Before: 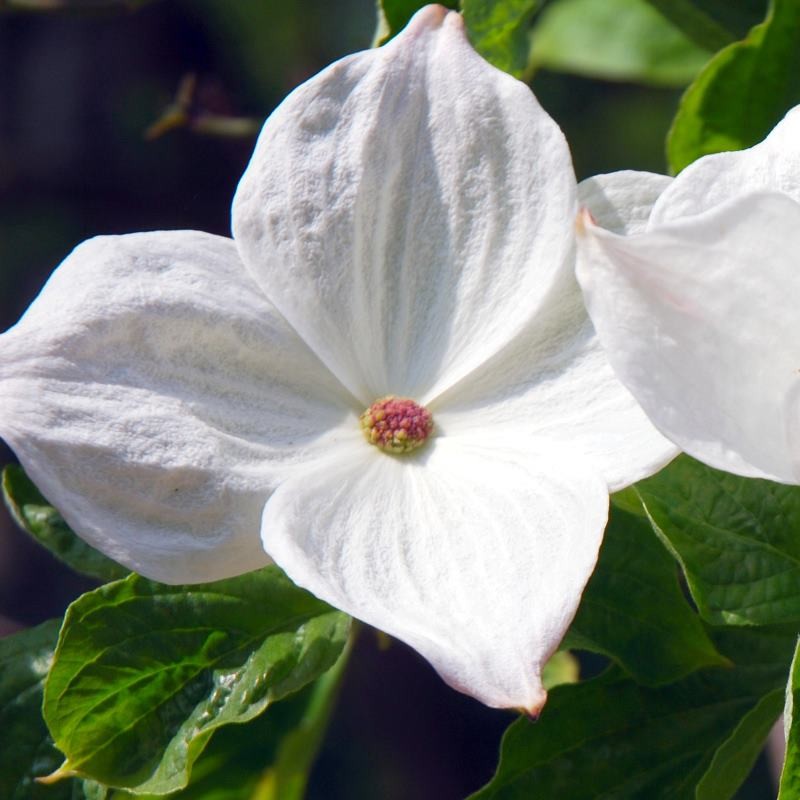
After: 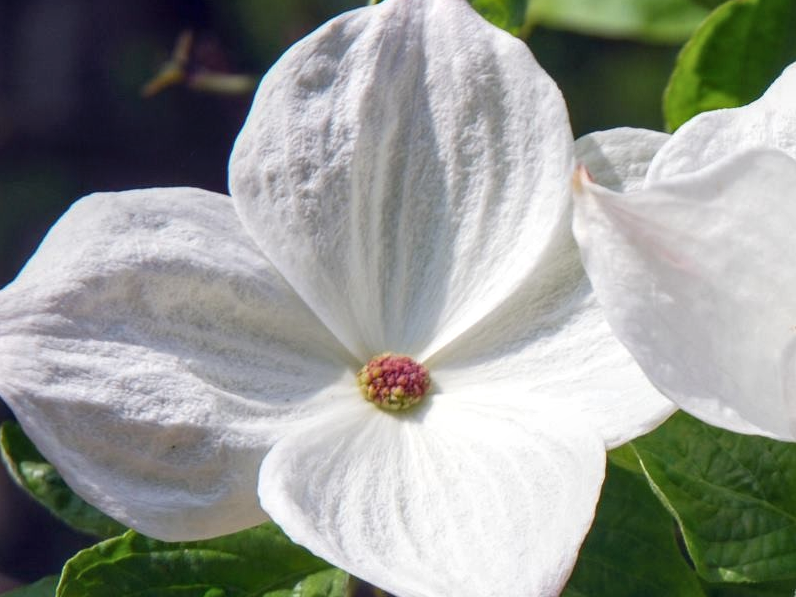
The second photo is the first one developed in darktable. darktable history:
local contrast: on, module defaults
contrast brightness saturation: saturation -0.05
crop: left 0.387%, top 5.469%, bottom 19.809%
